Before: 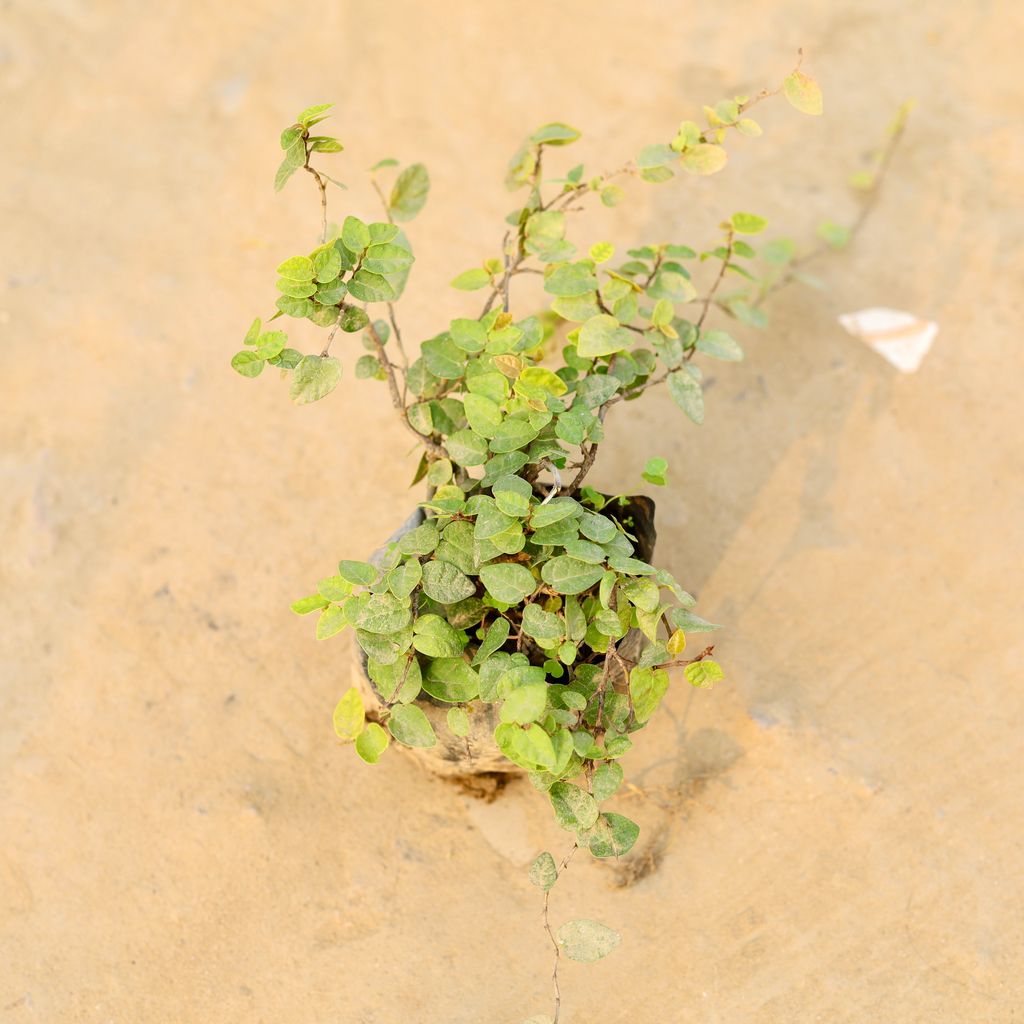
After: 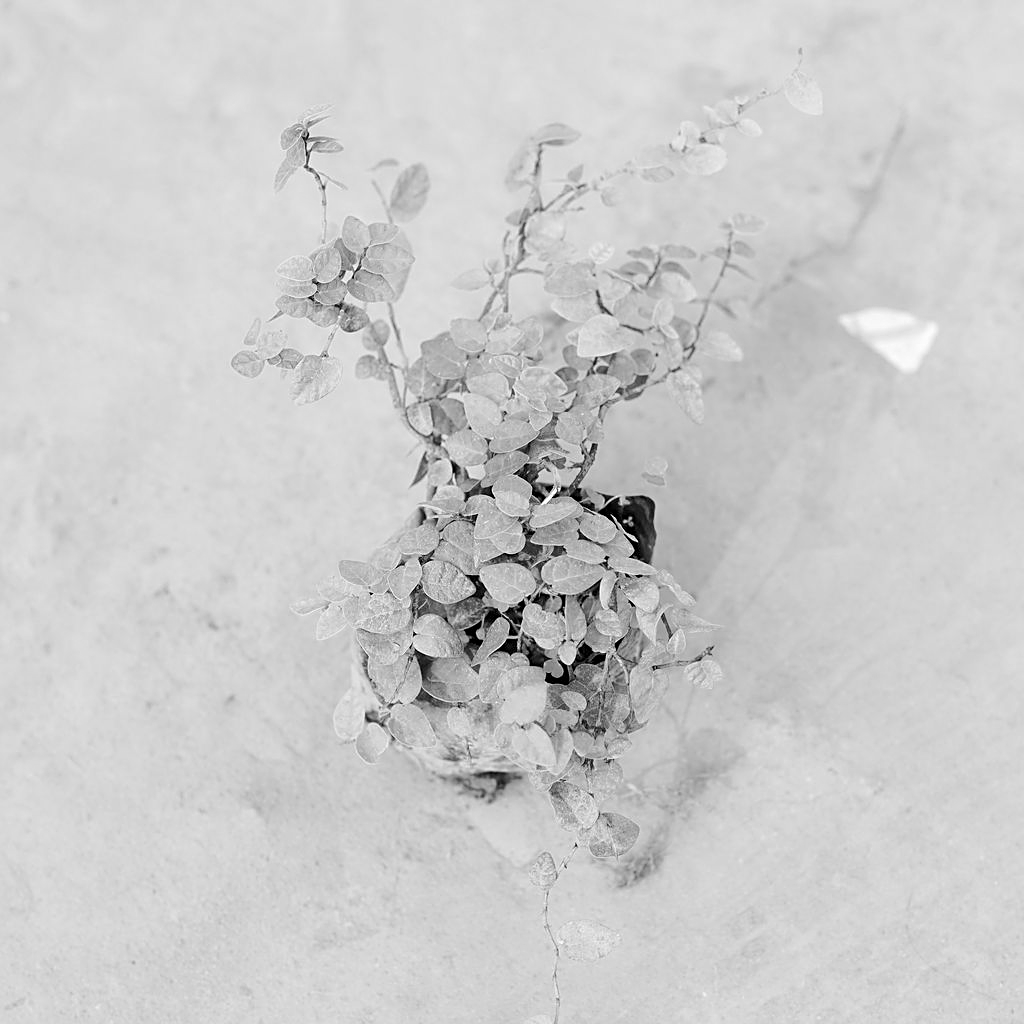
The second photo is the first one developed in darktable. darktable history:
tone curve: curves: ch0 [(0, 0) (0.003, 0.003) (0.011, 0.011) (0.025, 0.024) (0.044, 0.043) (0.069, 0.068) (0.1, 0.098) (0.136, 0.133) (0.177, 0.173) (0.224, 0.22) (0.277, 0.271) (0.335, 0.328) (0.399, 0.39) (0.468, 0.458) (0.543, 0.563) (0.623, 0.64) (0.709, 0.722) (0.801, 0.809) (0.898, 0.902) (1, 1)], preserve colors none
monochrome: on, module defaults
color balance rgb: perceptual saturation grading › global saturation 25%, perceptual brilliance grading › mid-tones 10%, perceptual brilliance grading › shadows 15%, global vibrance 20%
sharpen: on, module defaults
